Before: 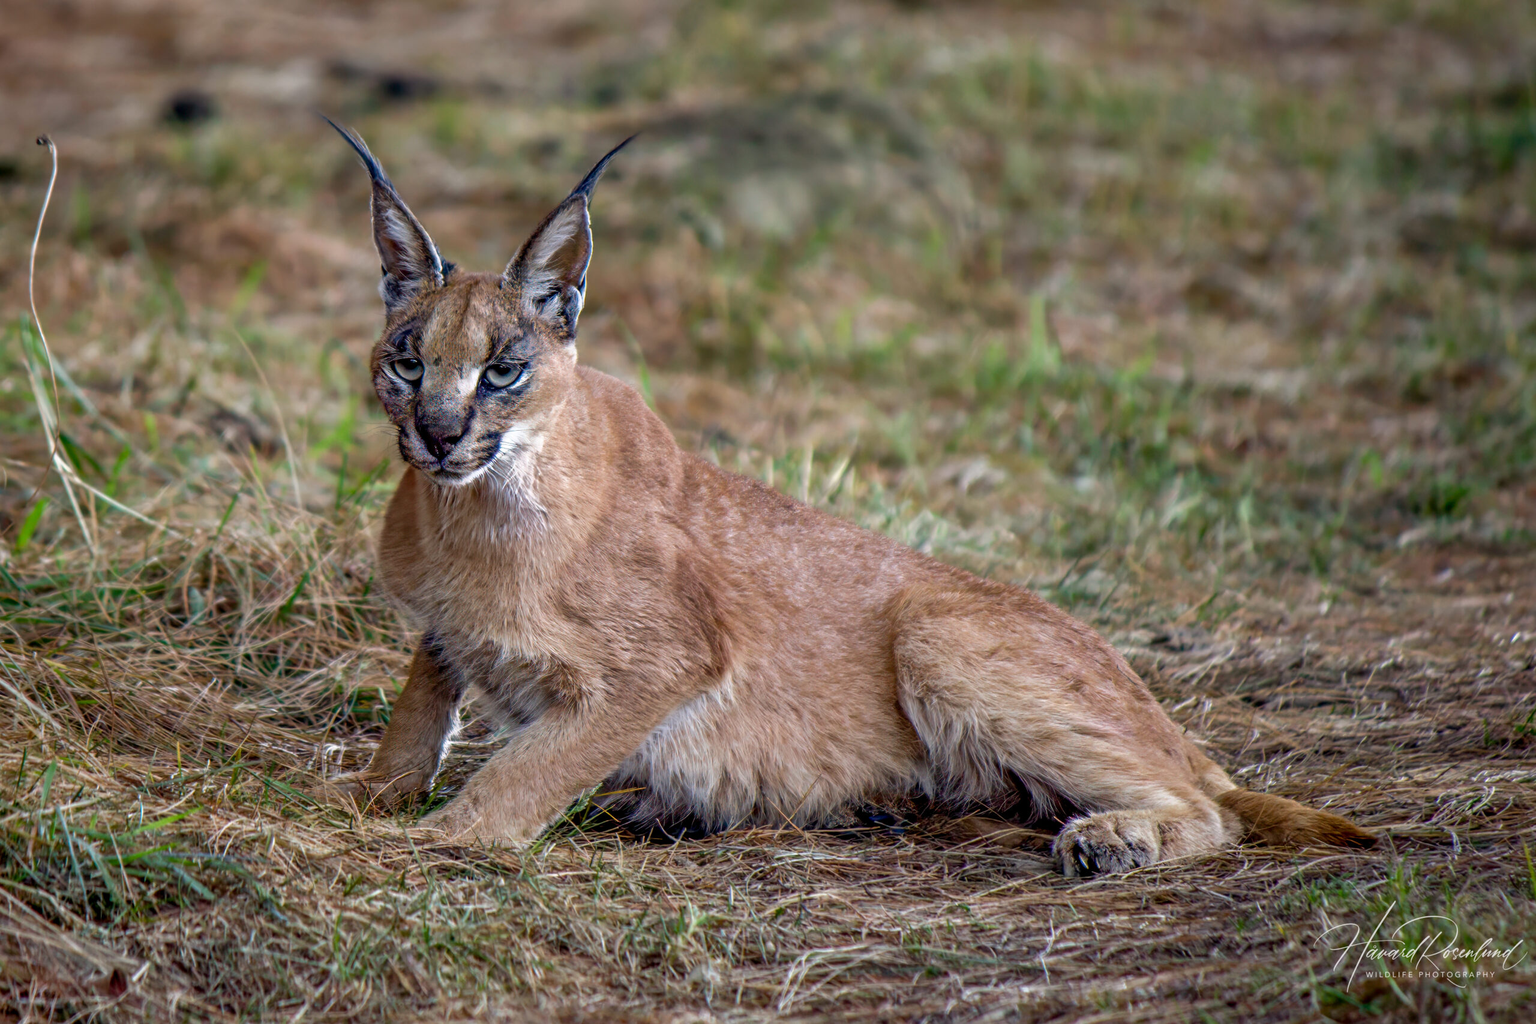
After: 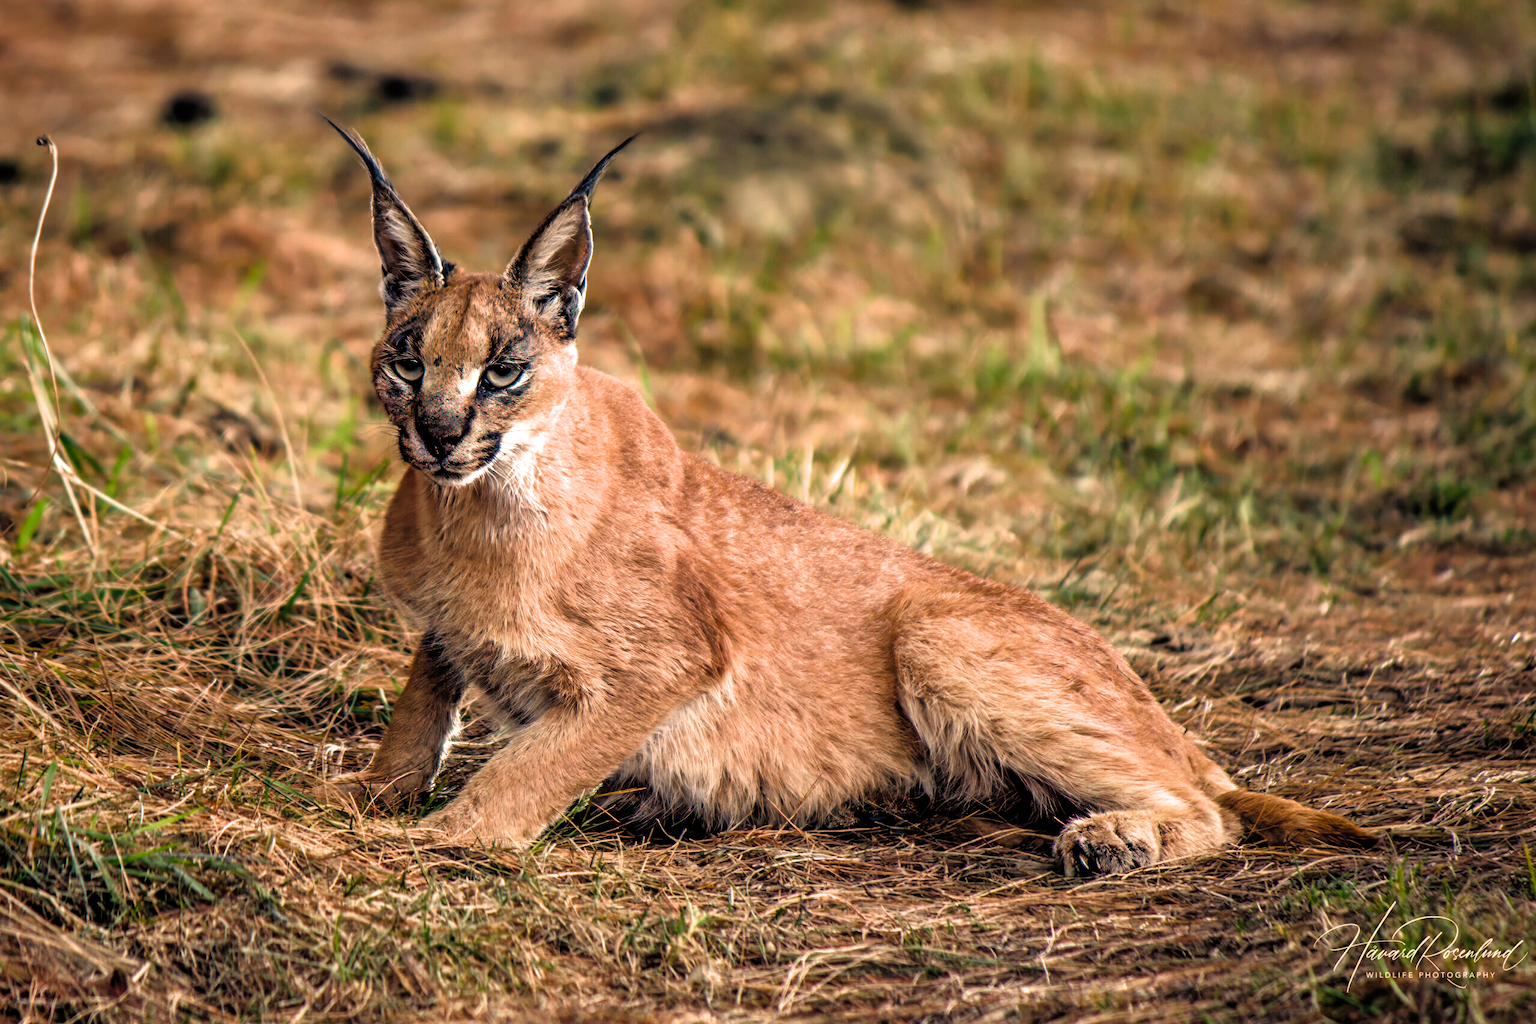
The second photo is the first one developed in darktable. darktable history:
filmic rgb: black relative exposure -3.63 EV, white relative exposure 2.16 EV, hardness 3.62
white balance: red 1.138, green 0.996, blue 0.812
color balance rgb: shadows lift › chroma 2%, shadows lift › hue 247.2°, power › chroma 0.3%, power › hue 25.2°, highlights gain › chroma 3%, highlights gain › hue 60°, global offset › luminance 2%, perceptual saturation grading › global saturation 20%, perceptual saturation grading › highlights -20%, perceptual saturation grading › shadows 30%
